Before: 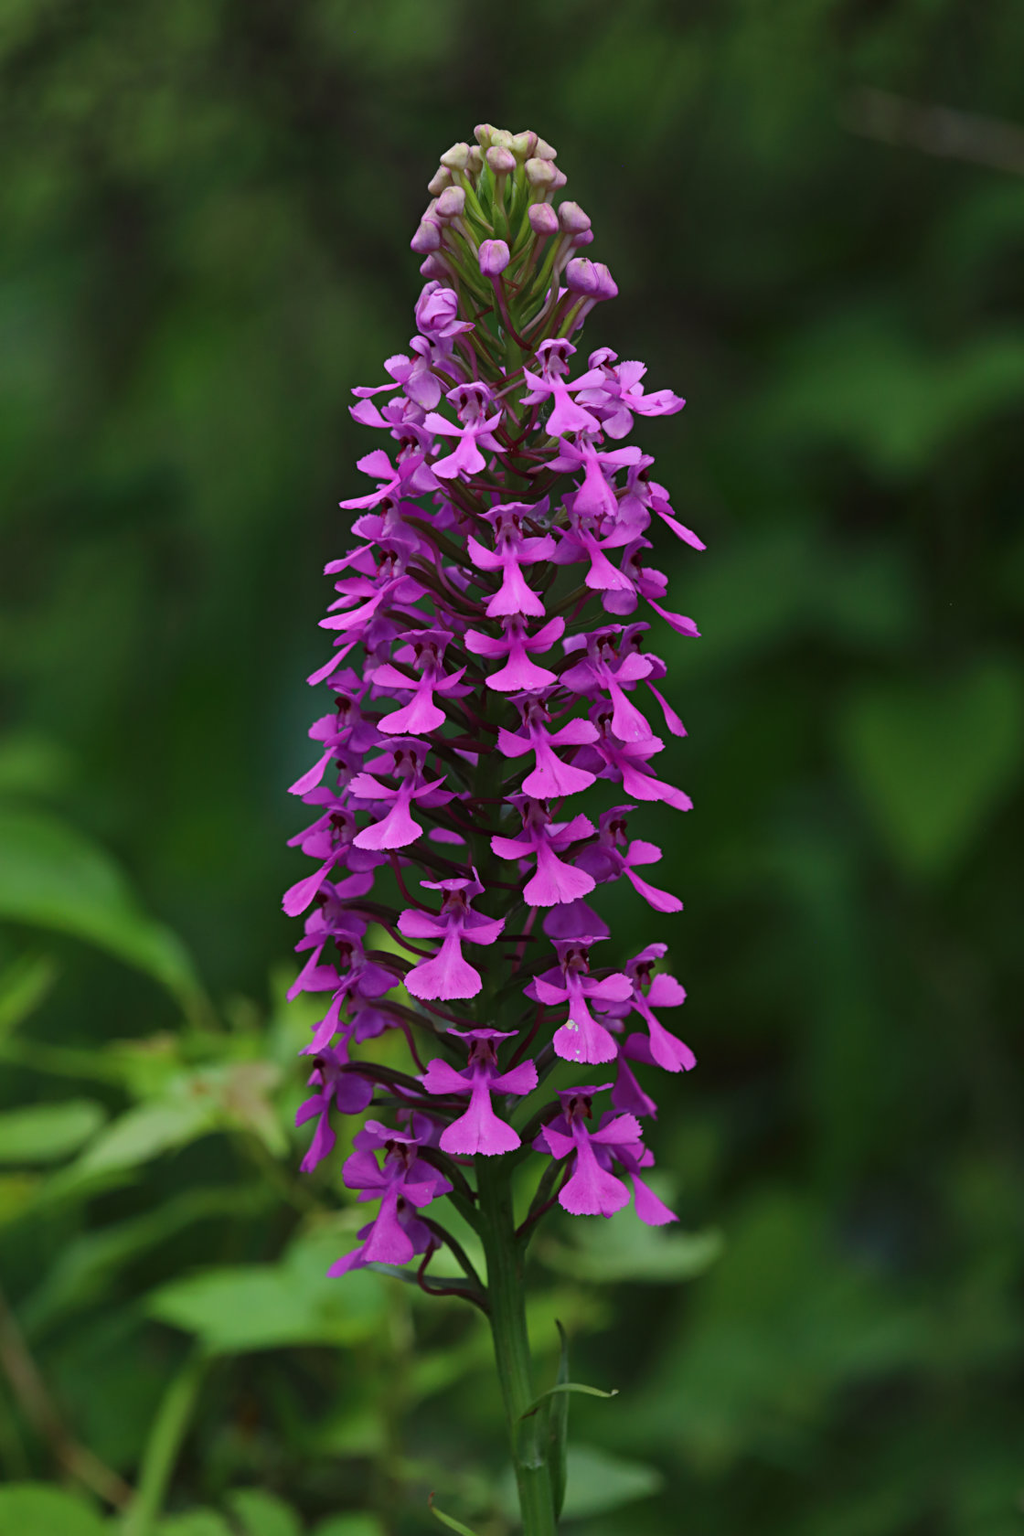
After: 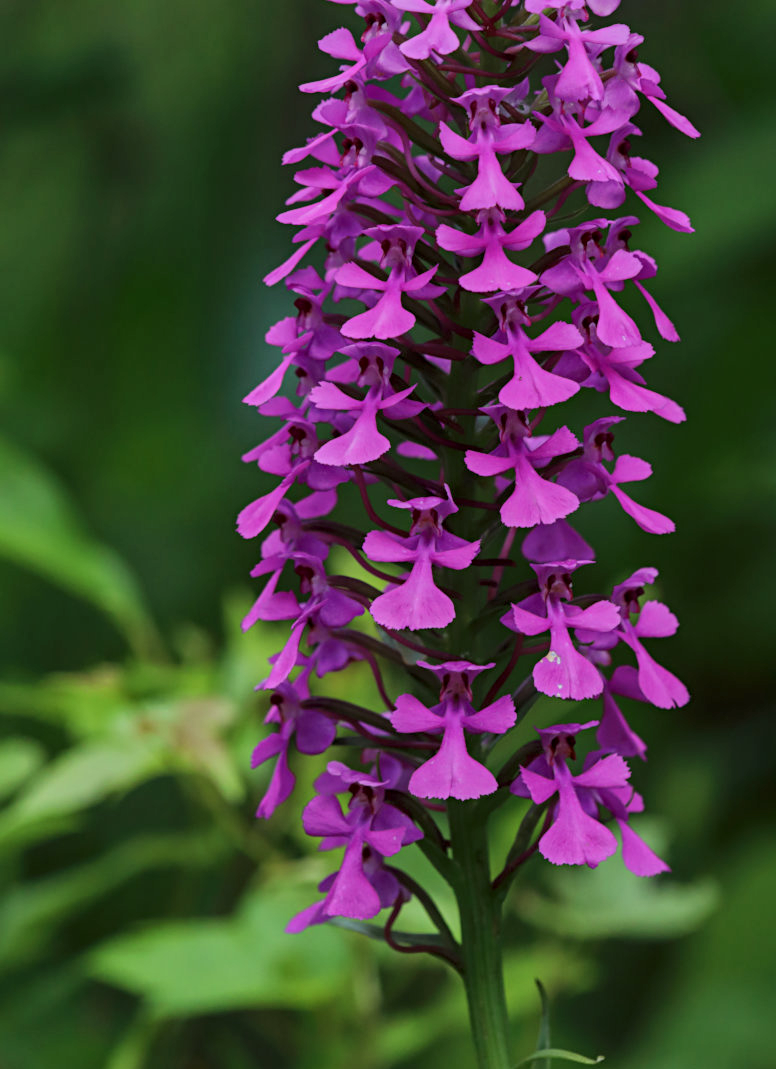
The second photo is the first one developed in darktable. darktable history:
base curve: curves: ch0 [(0, 0) (0.666, 0.806) (1, 1)]
local contrast: on, module defaults
crop: left 6.488%, top 27.668%, right 24.183%, bottom 8.656%
tone equalizer: -8 EV -0.002 EV, -7 EV 0.005 EV, -6 EV -0.008 EV, -5 EV 0.007 EV, -4 EV -0.042 EV, -3 EV -0.233 EV, -2 EV -0.662 EV, -1 EV -0.983 EV, +0 EV -0.969 EV, smoothing diameter 2%, edges refinement/feathering 20, mask exposure compensation -1.57 EV, filter diffusion 5
